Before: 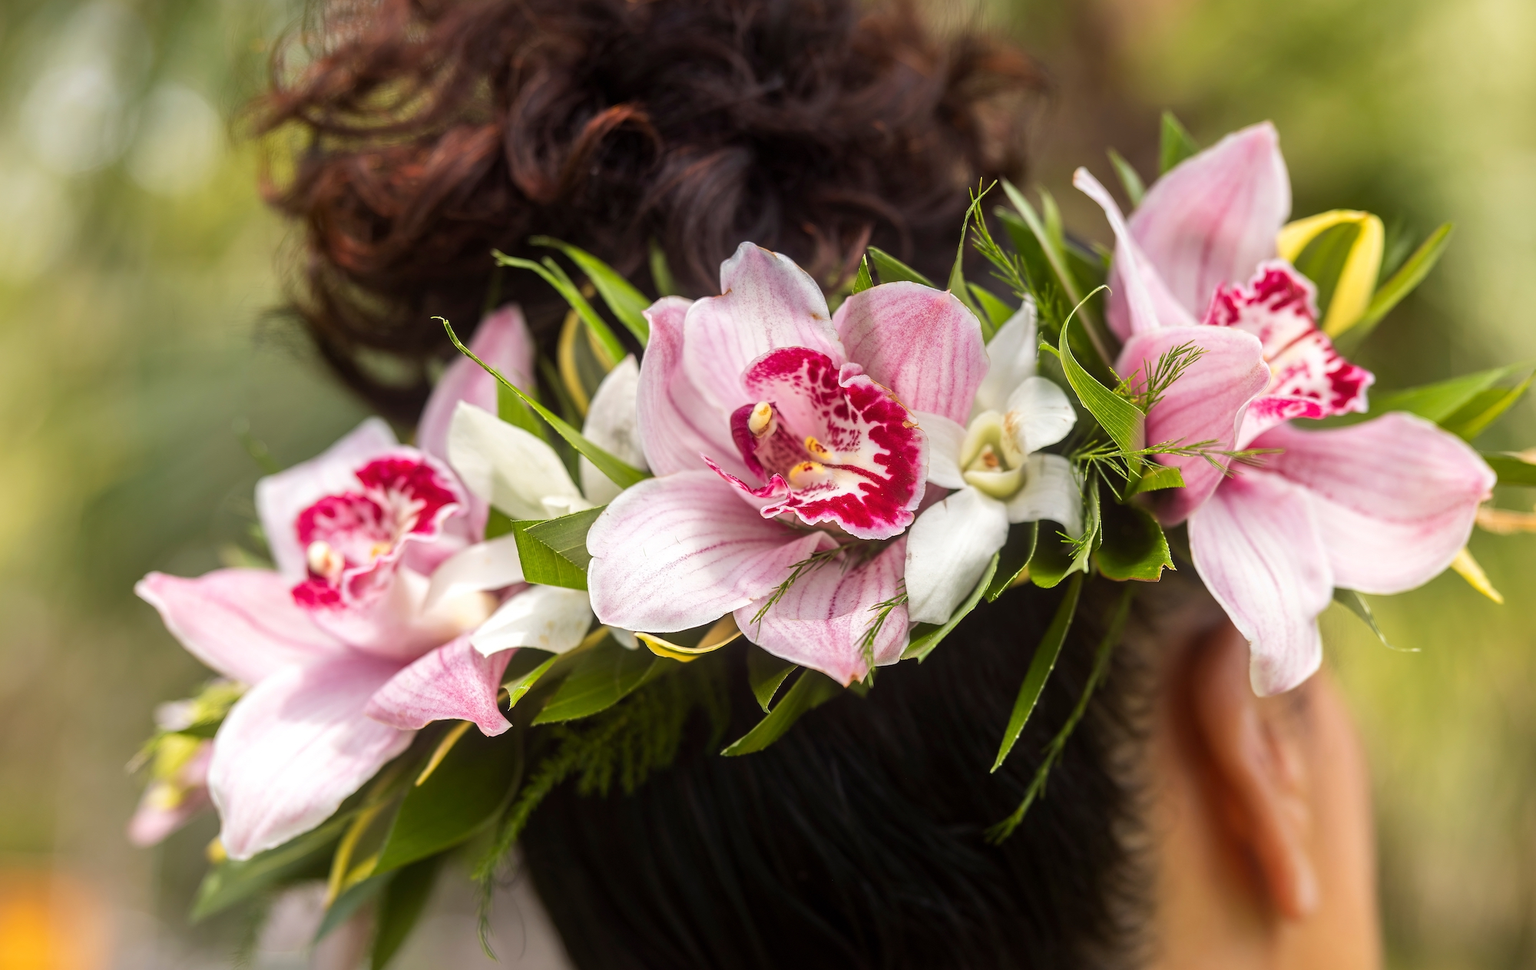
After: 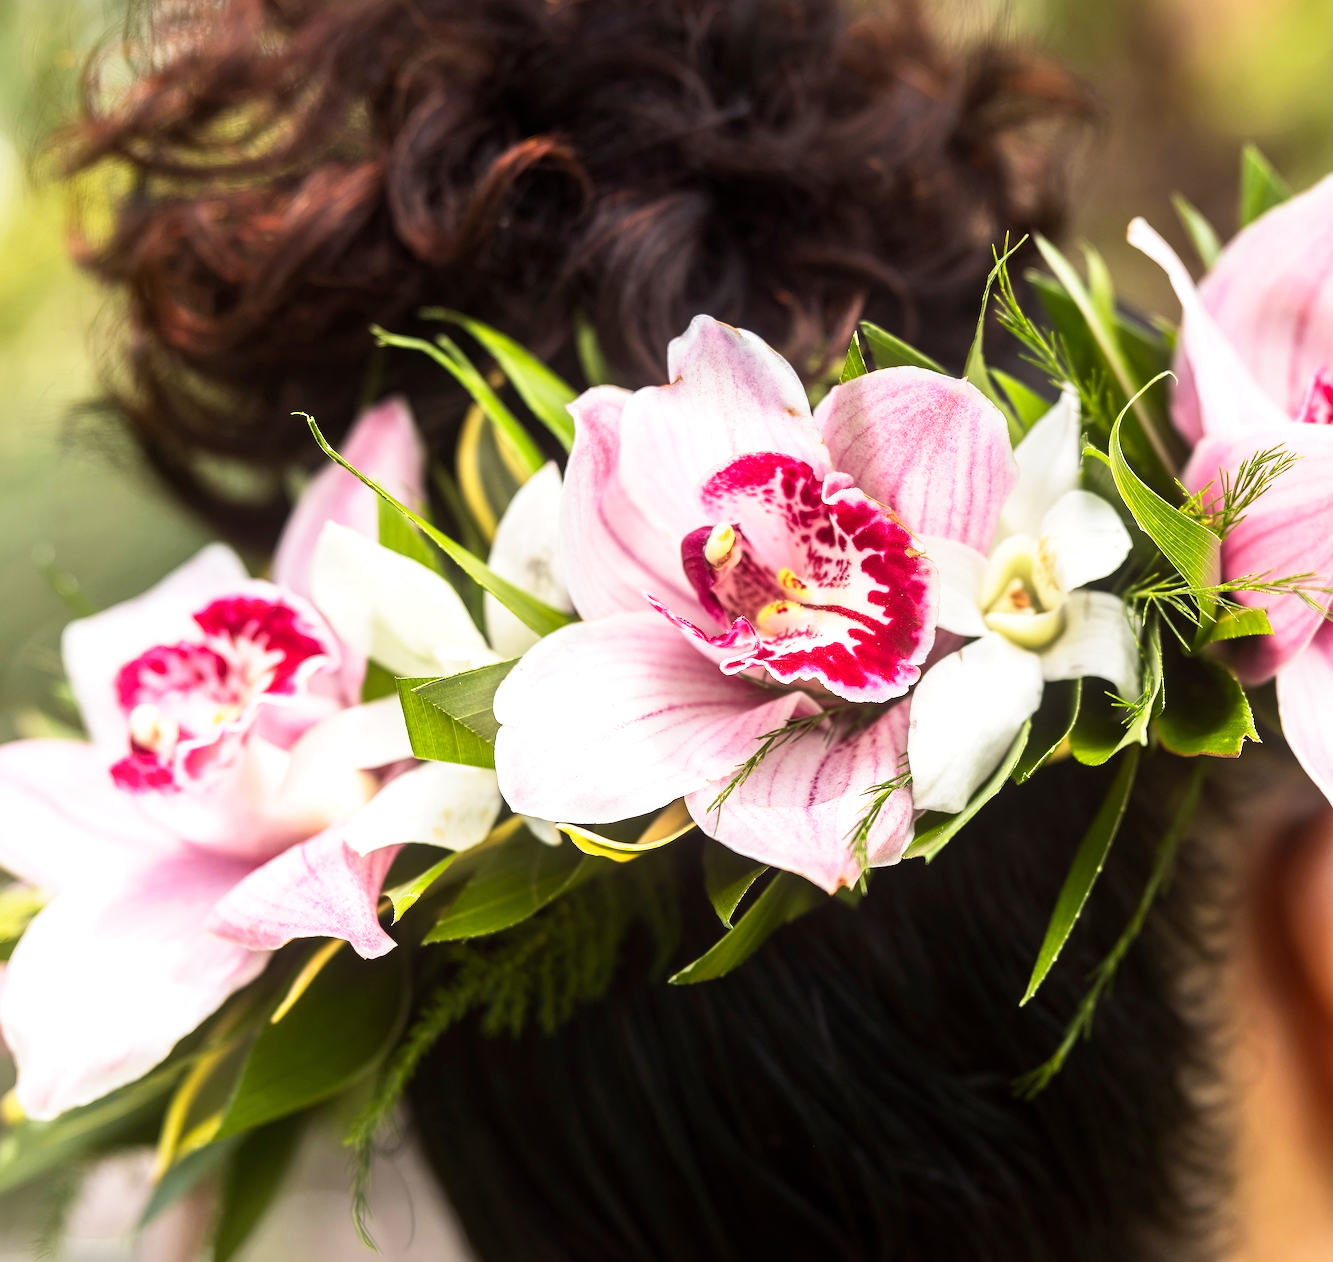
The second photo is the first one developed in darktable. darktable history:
tone equalizer: -8 EV -0.417 EV, -7 EV -0.389 EV, -6 EV -0.333 EV, -5 EV -0.222 EV, -3 EV 0.222 EV, -2 EV 0.333 EV, -1 EV 0.389 EV, +0 EV 0.417 EV, edges refinement/feathering 500, mask exposure compensation -1.57 EV, preserve details no
crop and rotate: left 13.537%, right 19.796%
base curve: curves: ch0 [(0, 0) (0.579, 0.807) (1, 1)], preserve colors none
